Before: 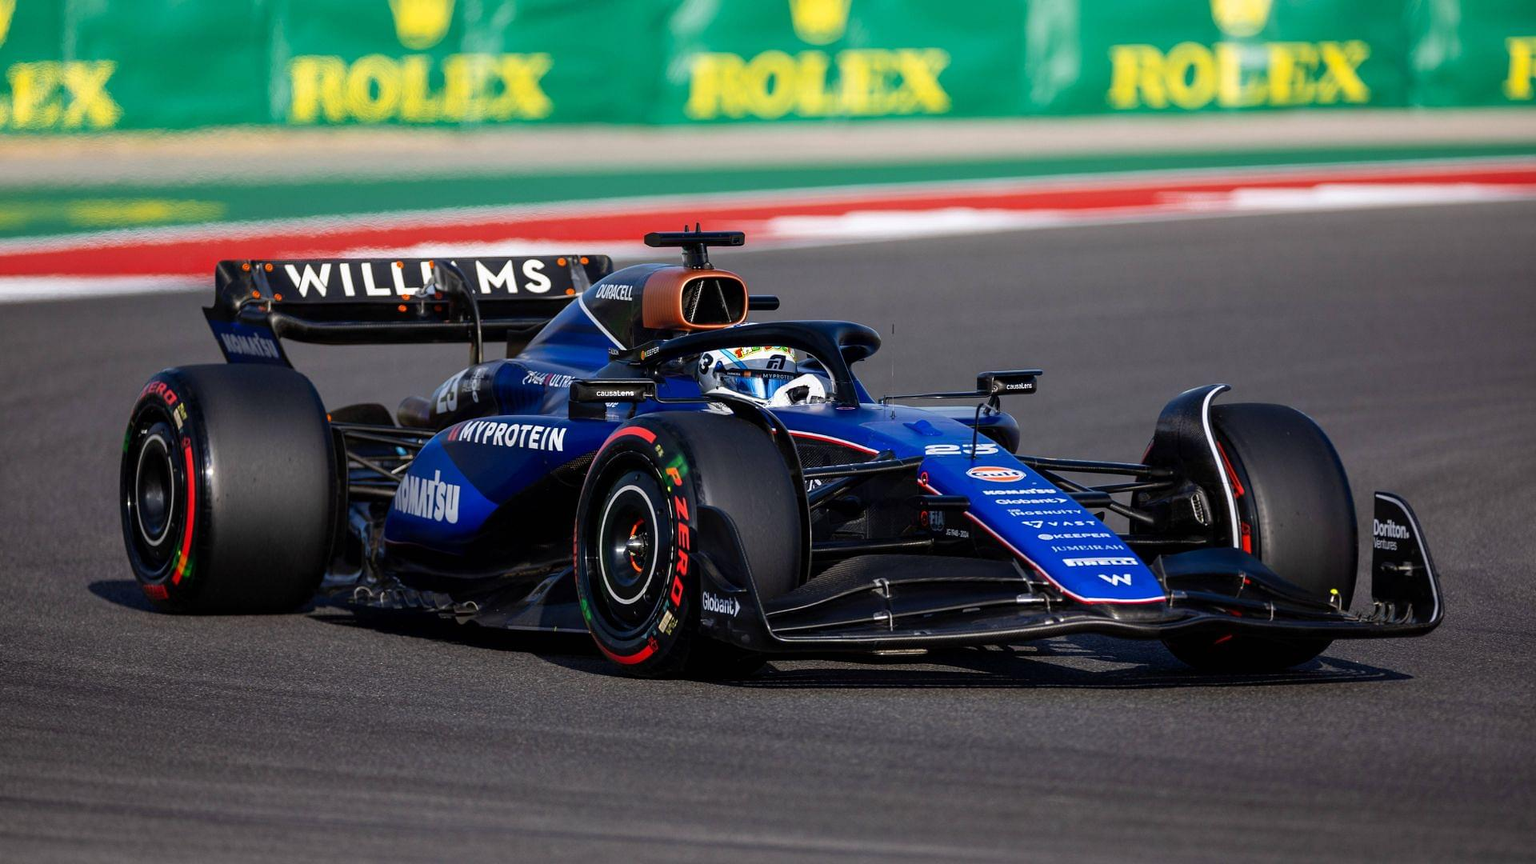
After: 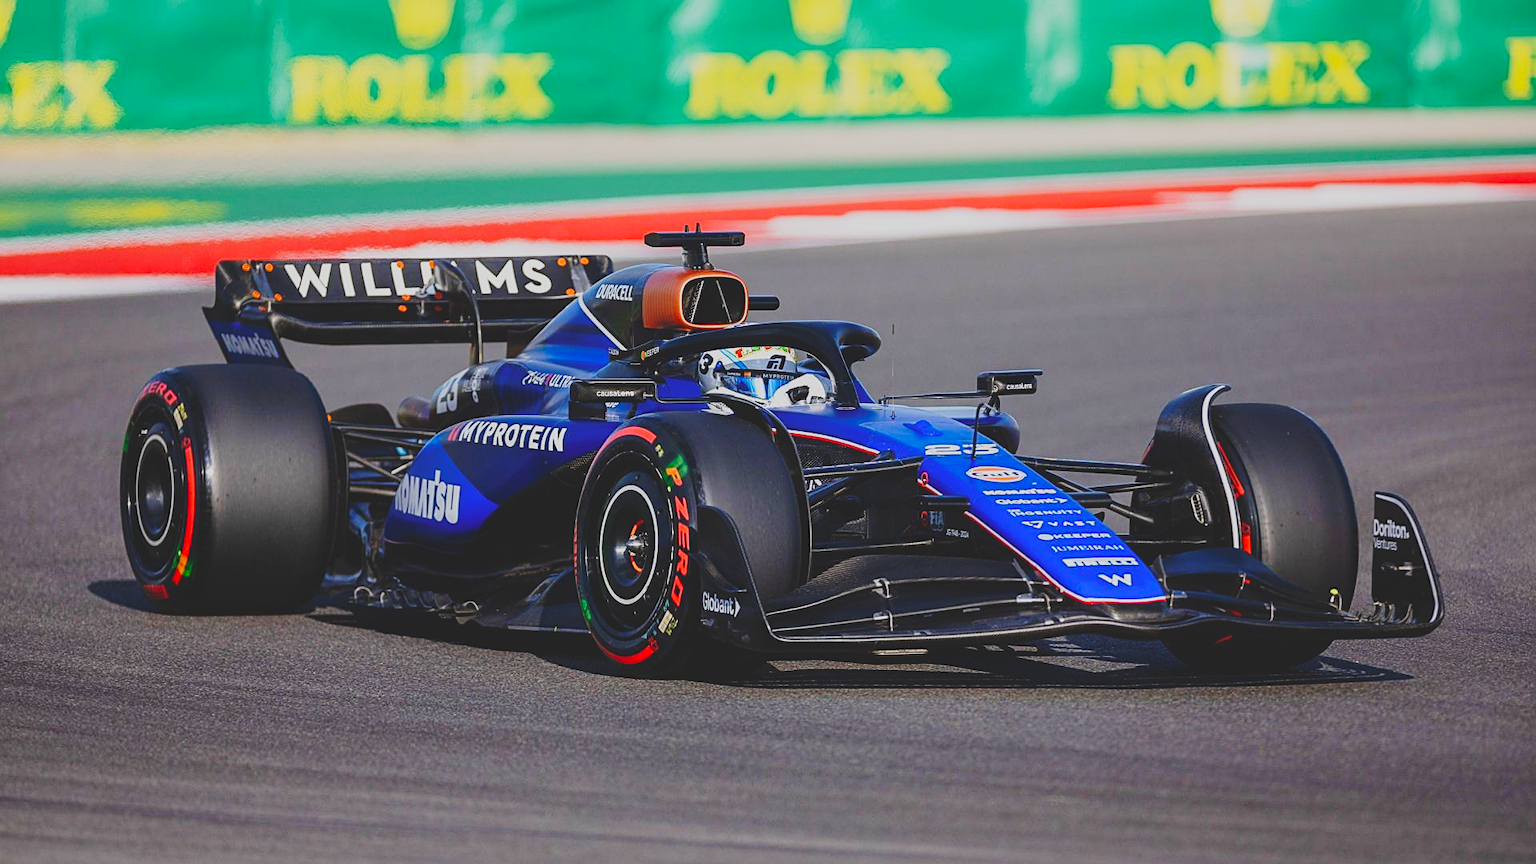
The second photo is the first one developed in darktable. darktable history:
sharpen: on, module defaults
contrast brightness saturation: contrast -0.28
base curve: curves: ch0 [(0, 0) (0.028, 0.03) (0.121, 0.232) (0.46, 0.748) (0.859, 0.968) (1, 1)], preserve colors none
